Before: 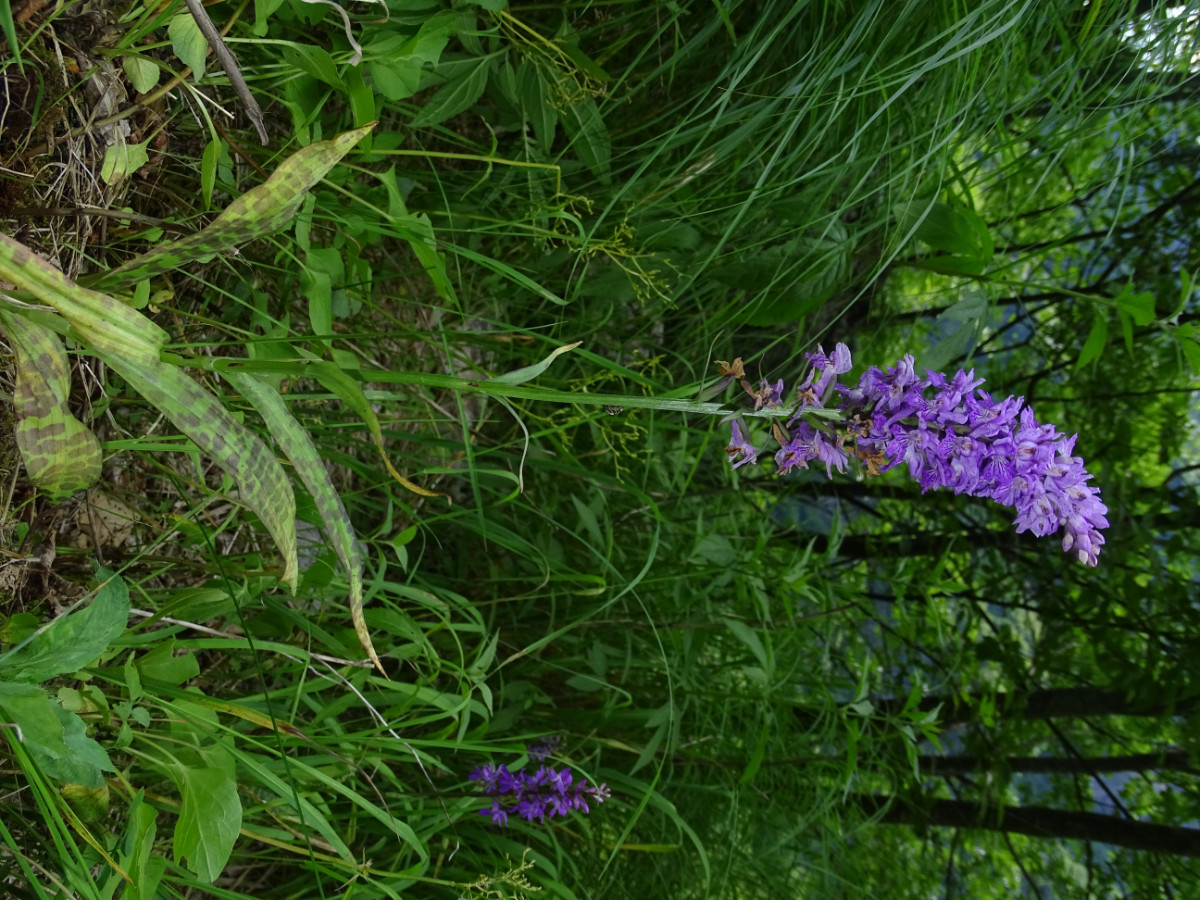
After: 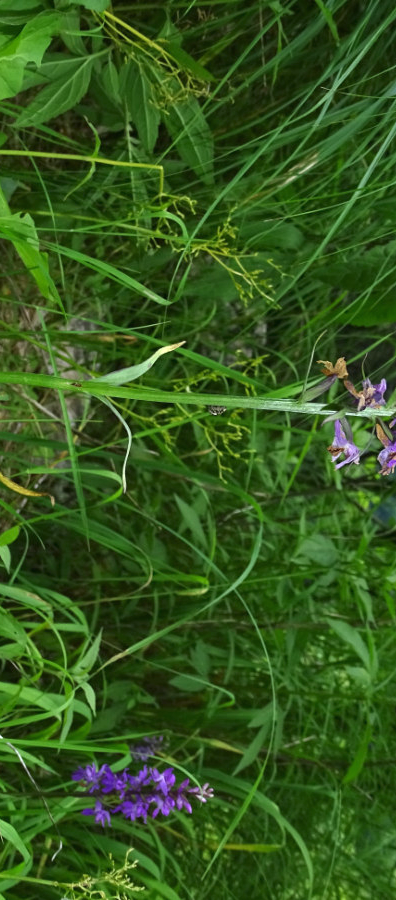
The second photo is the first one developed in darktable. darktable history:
exposure: black level correction 0, exposure 0.951 EV, compensate highlight preservation false
crop: left 33.147%, right 33.774%
